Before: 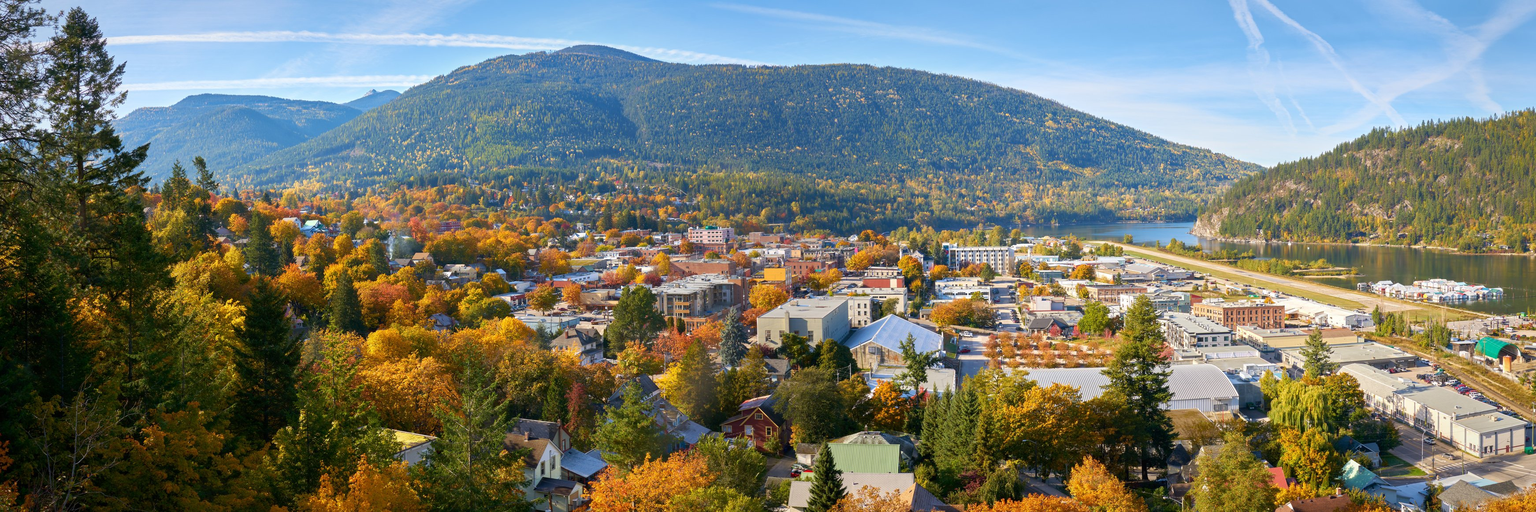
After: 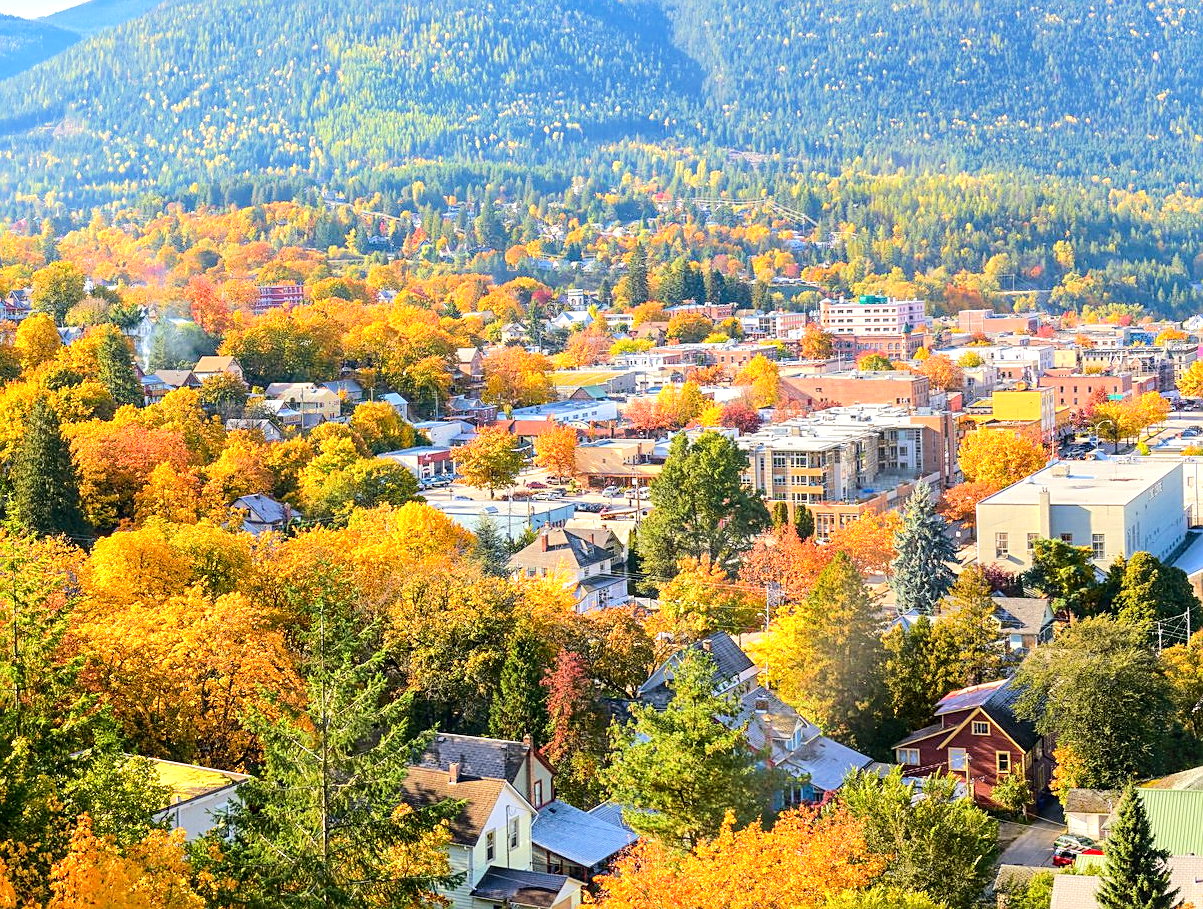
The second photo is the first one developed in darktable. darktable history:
exposure: black level correction 0.001, exposure 0.499 EV, compensate highlight preservation false
crop and rotate: left 21.299%, top 18.727%, right 44.17%, bottom 2.994%
color correction: highlights b* 2.97
sharpen: on, module defaults
tone equalizer: -7 EV 0.165 EV, -6 EV 0.563 EV, -5 EV 1.17 EV, -4 EV 1.36 EV, -3 EV 1.16 EV, -2 EV 0.6 EV, -1 EV 0.15 EV, edges refinement/feathering 500, mask exposure compensation -1.57 EV, preserve details no
local contrast: on, module defaults
